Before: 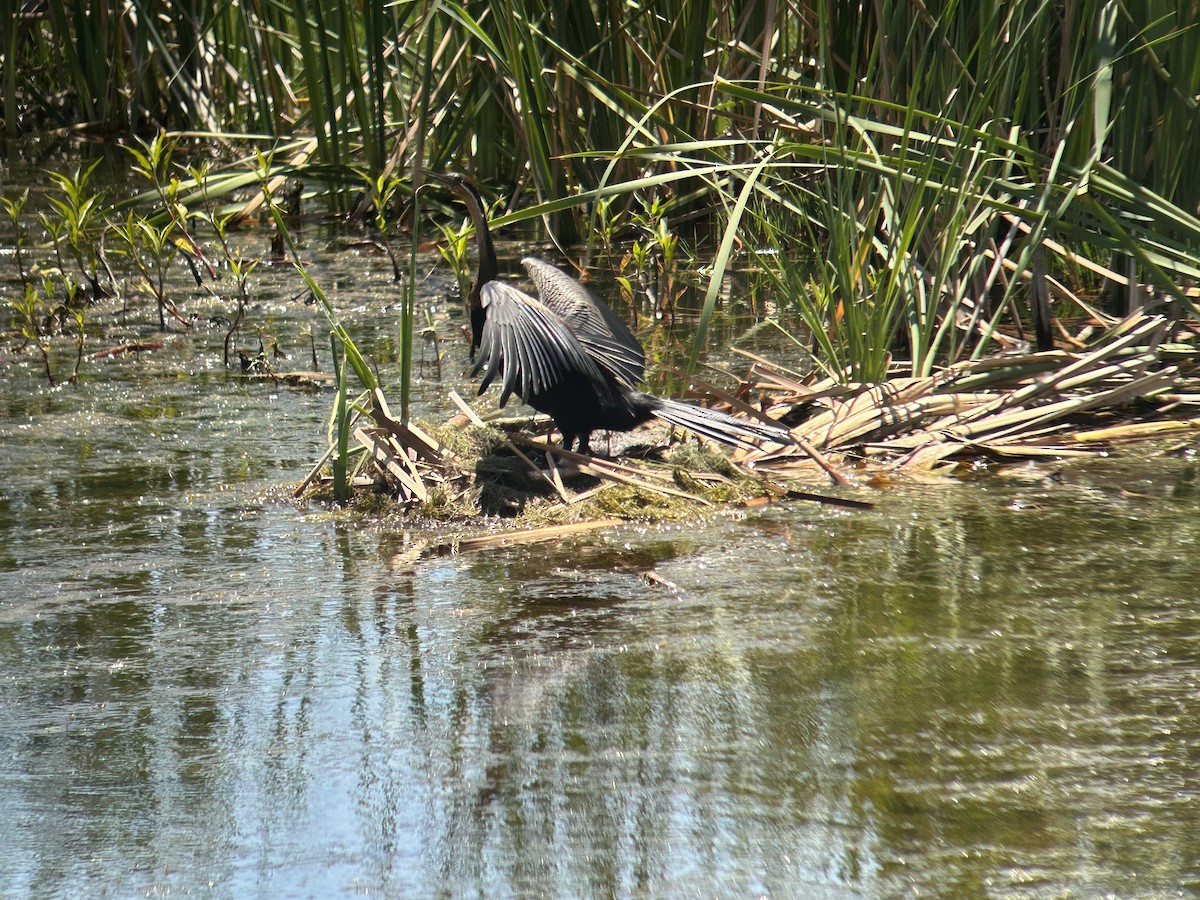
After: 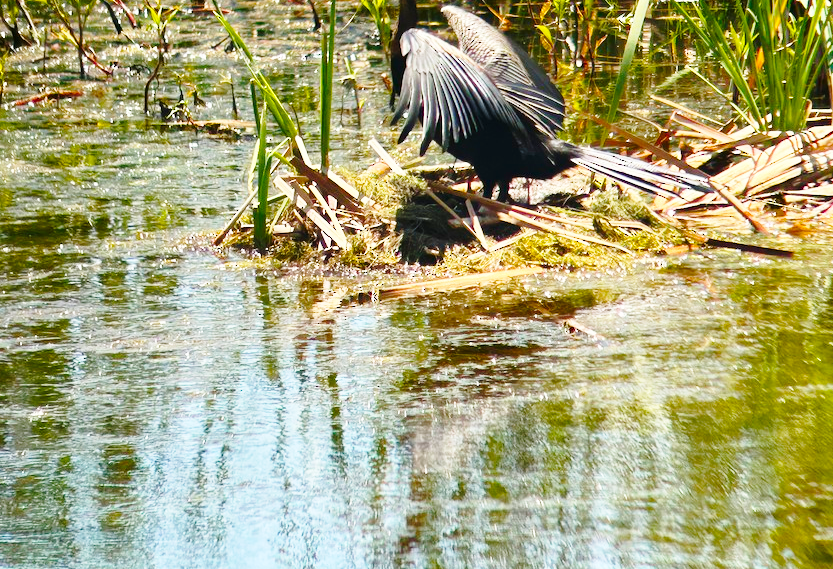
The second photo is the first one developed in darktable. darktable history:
color balance rgb: perceptual saturation grading › global saturation 27.608%, perceptual saturation grading › highlights -24.728%, perceptual saturation grading › shadows 24.249%, global vibrance 29.533%
crop: left 6.745%, top 28.107%, right 23.817%, bottom 8.595%
base curve: curves: ch0 [(0, 0) (0.028, 0.03) (0.121, 0.232) (0.46, 0.748) (0.859, 0.968) (1, 1)], preserve colors none
